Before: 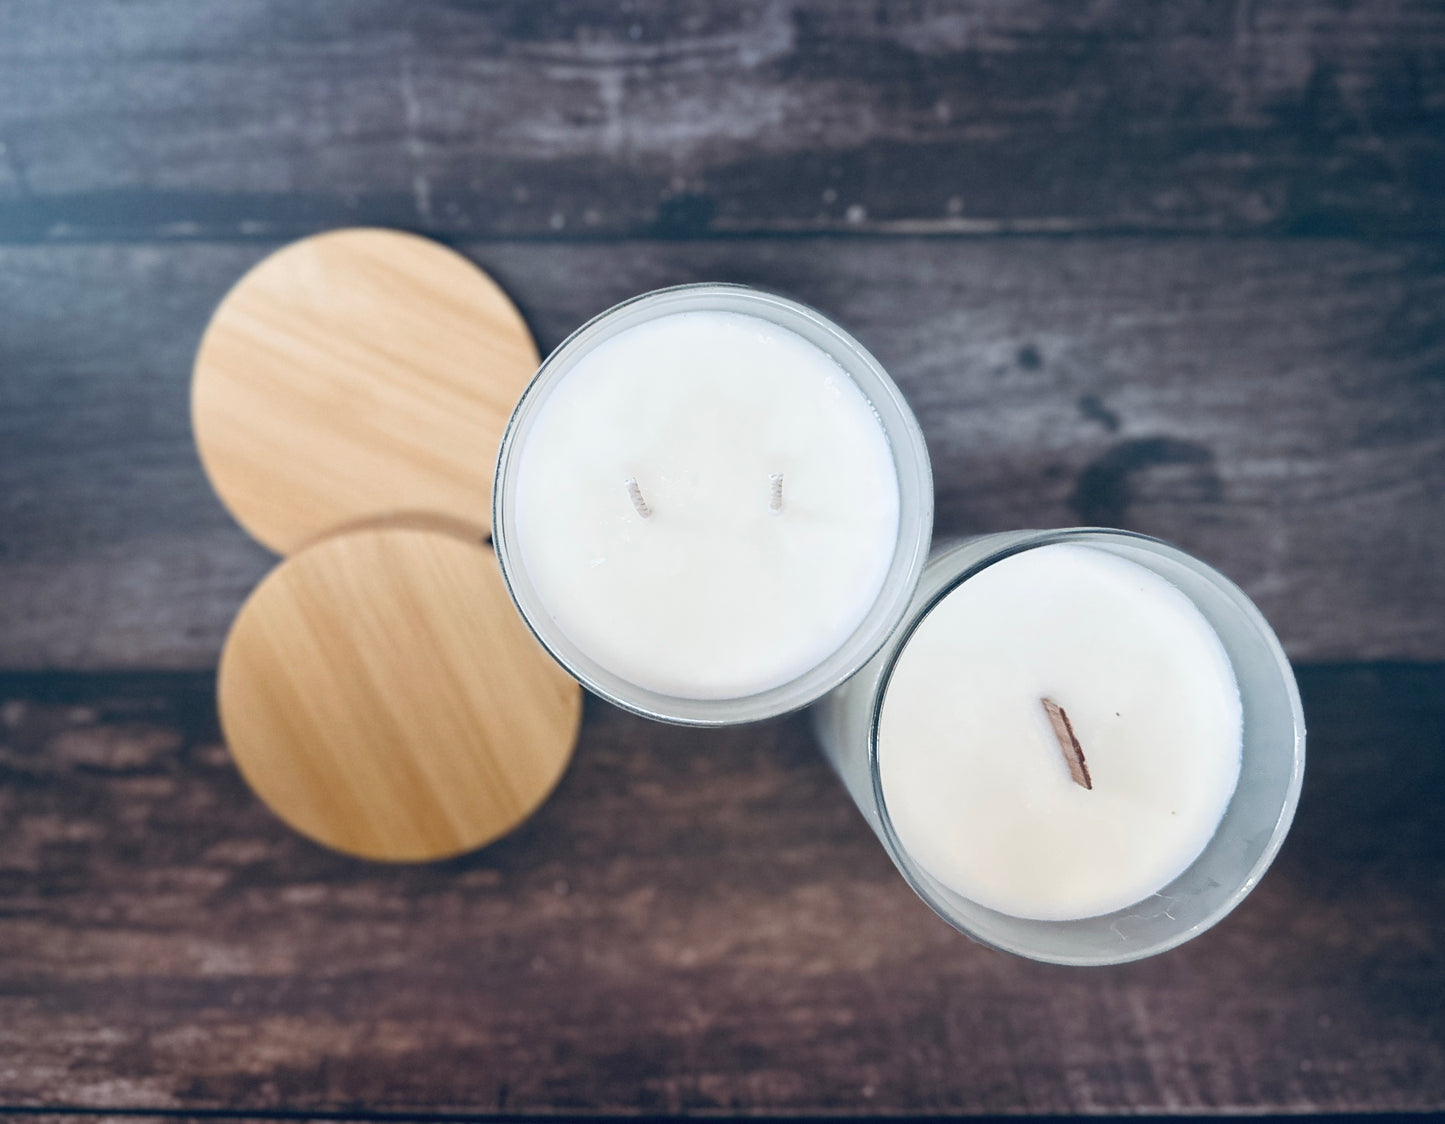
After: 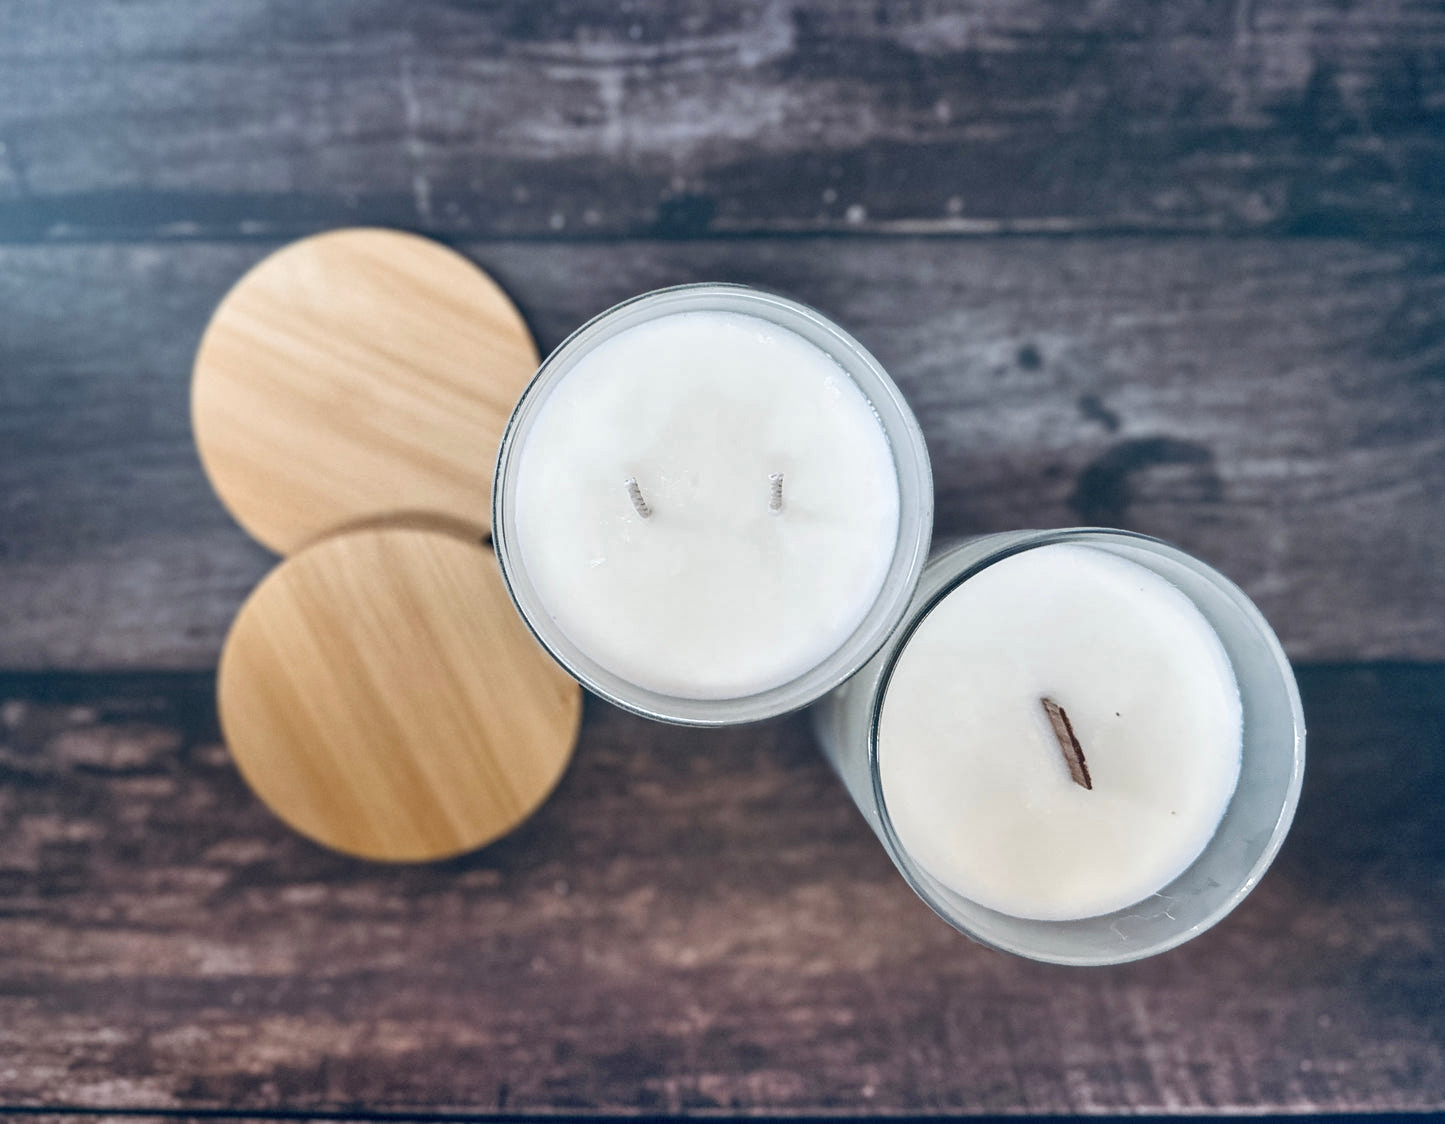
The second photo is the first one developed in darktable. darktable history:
shadows and highlights: highlights color adjustment 0%, soften with gaussian
local contrast: on, module defaults
